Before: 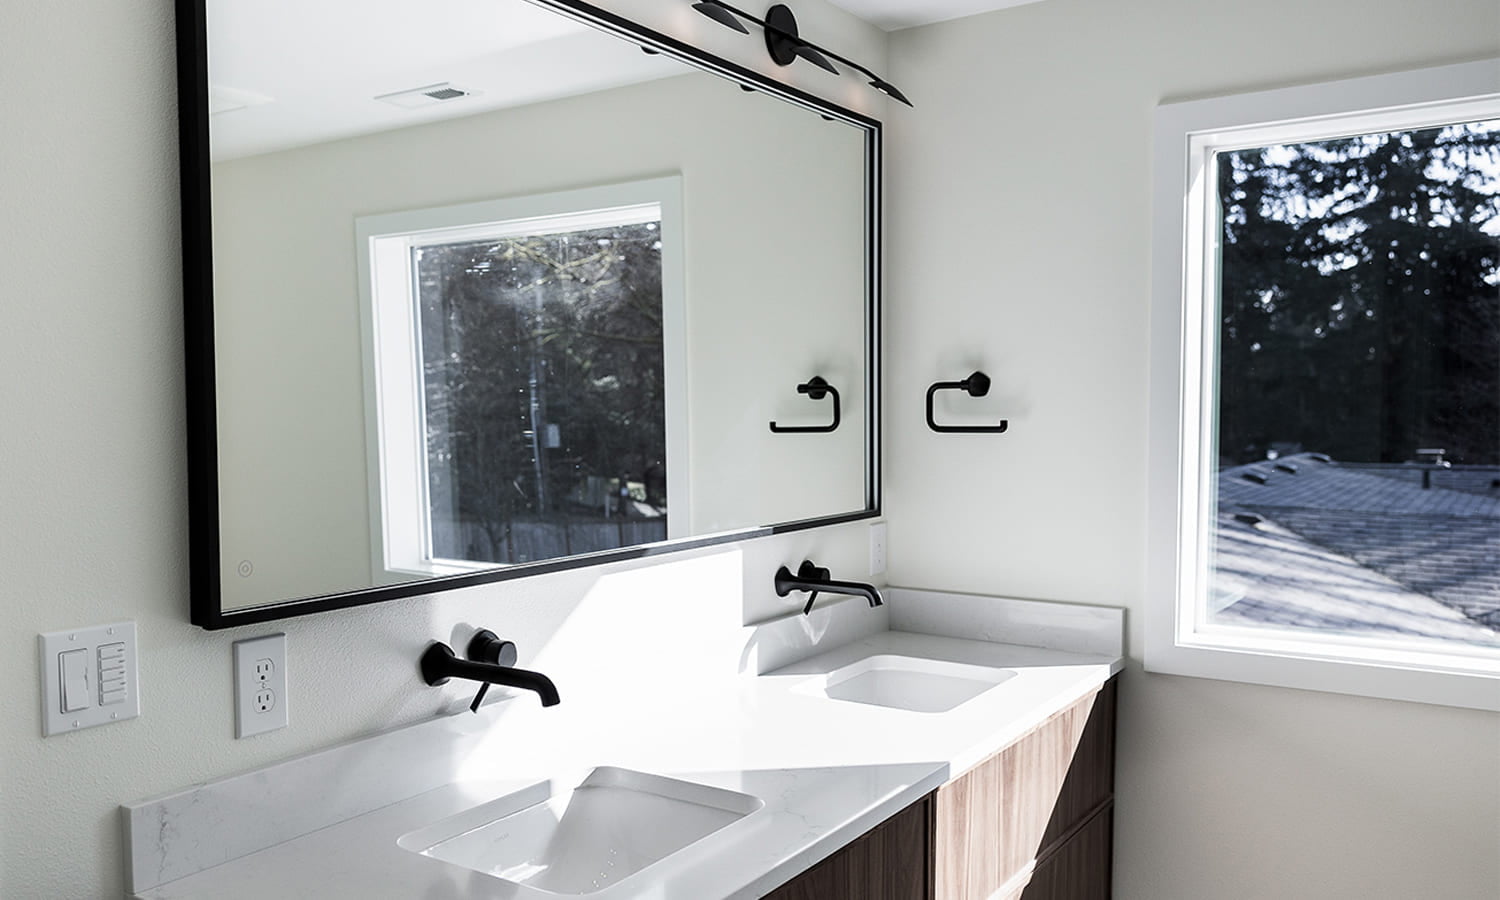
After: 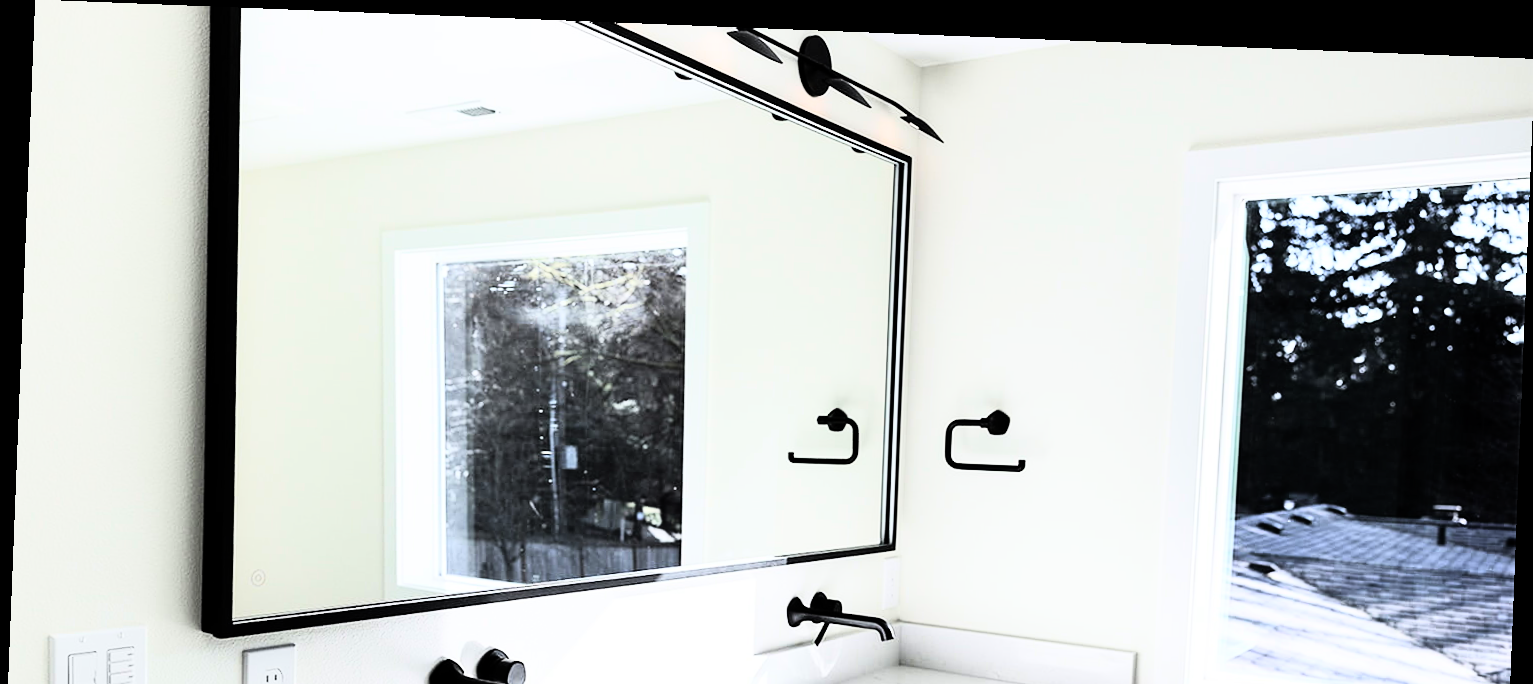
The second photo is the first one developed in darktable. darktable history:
crop: bottom 28.576%
rgb curve: curves: ch0 [(0, 0) (0.21, 0.15) (0.24, 0.21) (0.5, 0.75) (0.75, 0.96) (0.89, 0.99) (1, 1)]; ch1 [(0, 0.02) (0.21, 0.13) (0.25, 0.2) (0.5, 0.67) (0.75, 0.9) (0.89, 0.97) (1, 1)]; ch2 [(0, 0.02) (0.21, 0.13) (0.25, 0.2) (0.5, 0.67) (0.75, 0.9) (0.89, 0.97) (1, 1)], compensate middle gray true
rotate and perspective: rotation 2.27°, automatic cropping off
